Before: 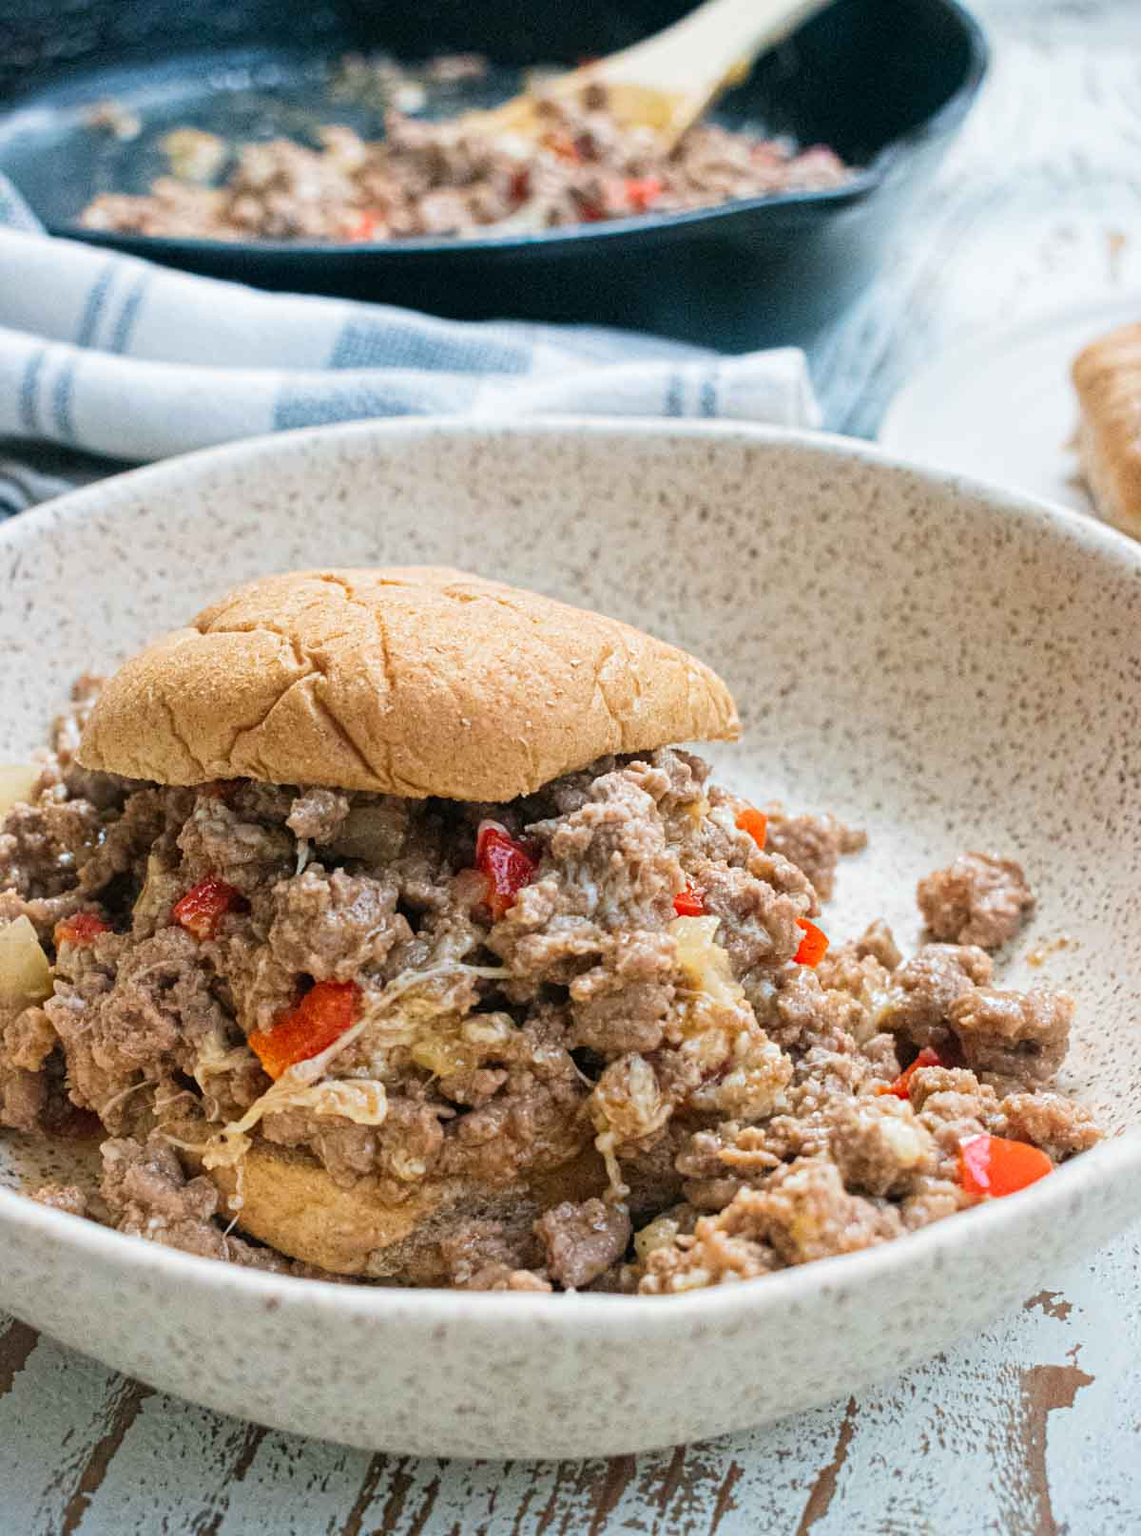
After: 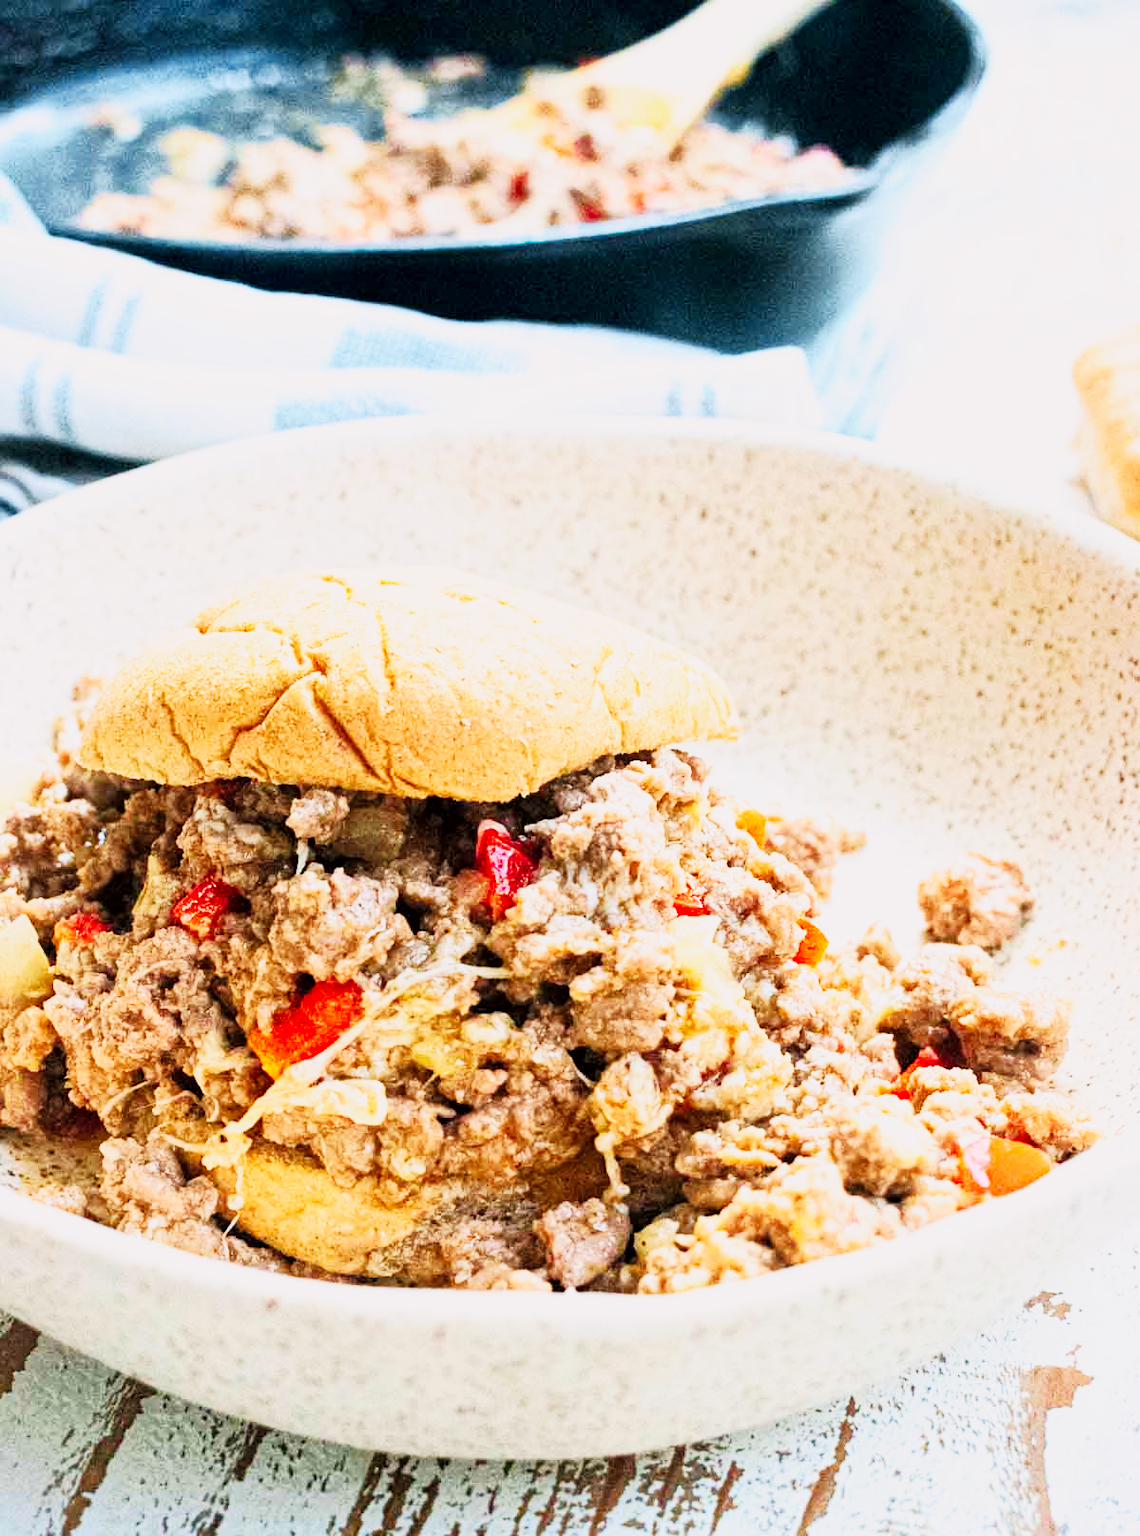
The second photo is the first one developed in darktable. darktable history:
tone curve: curves: ch0 [(0.013, 0) (0.061, 0.068) (0.239, 0.256) (0.502, 0.505) (0.683, 0.676) (0.761, 0.773) (0.858, 0.858) (0.987, 0.945)]; ch1 [(0, 0) (0.172, 0.123) (0.304, 0.288) (0.414, 0.44) (0.472, 0.473) (0.502, 0.508) (0.521, 0.528) (0.583, 0.595) (0.654, 0.673) (0.728, 0.761) (1, 1)]; ch2 [(0, 0) (0.411, 0.424) (0.485, 0.476) (0.502, 0.502) (0.553, 0.557) (0.57, 0.576) (1, 1)], color space Lab, independent channels, preserve colors none
base curve: curves: ch0 [(0, 0) (0.007, 0.004) (0.027, 0.03) (0.046, 0.07) (0.207, 0.54) (0.442, 0.872) (0.673, 0.972) (1, 1)], preserve colors none
